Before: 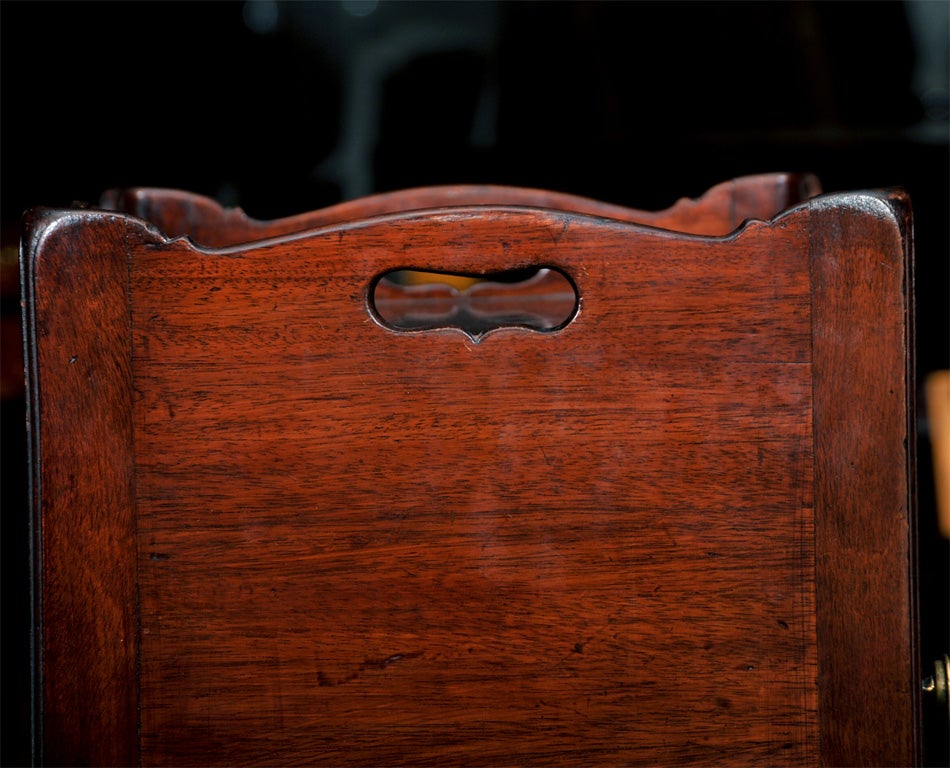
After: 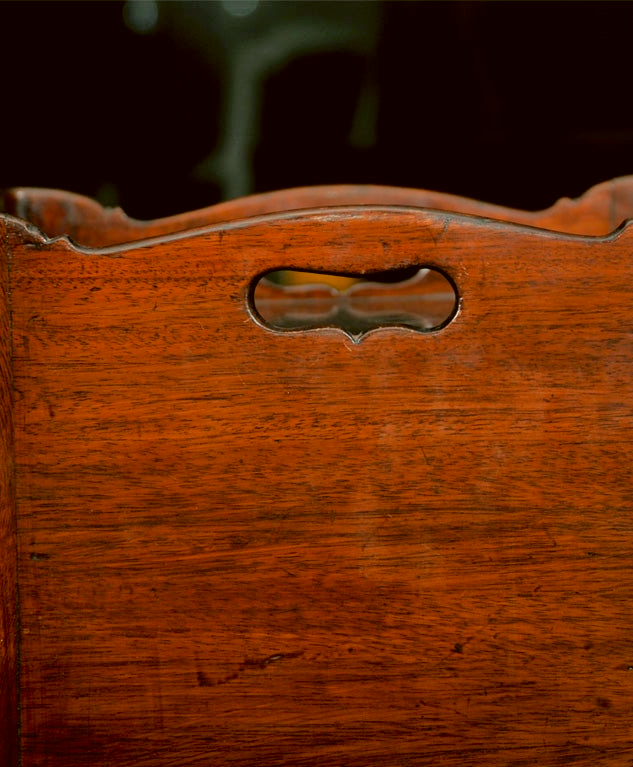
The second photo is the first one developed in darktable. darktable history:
crop and rotate: left 12.673%, right 20.66%
shadows and highlights: on, module defaults
color correction: highlights a* -1.43, highlights b* 10.12, shadows a* 0.395, shadows b* 19.35
